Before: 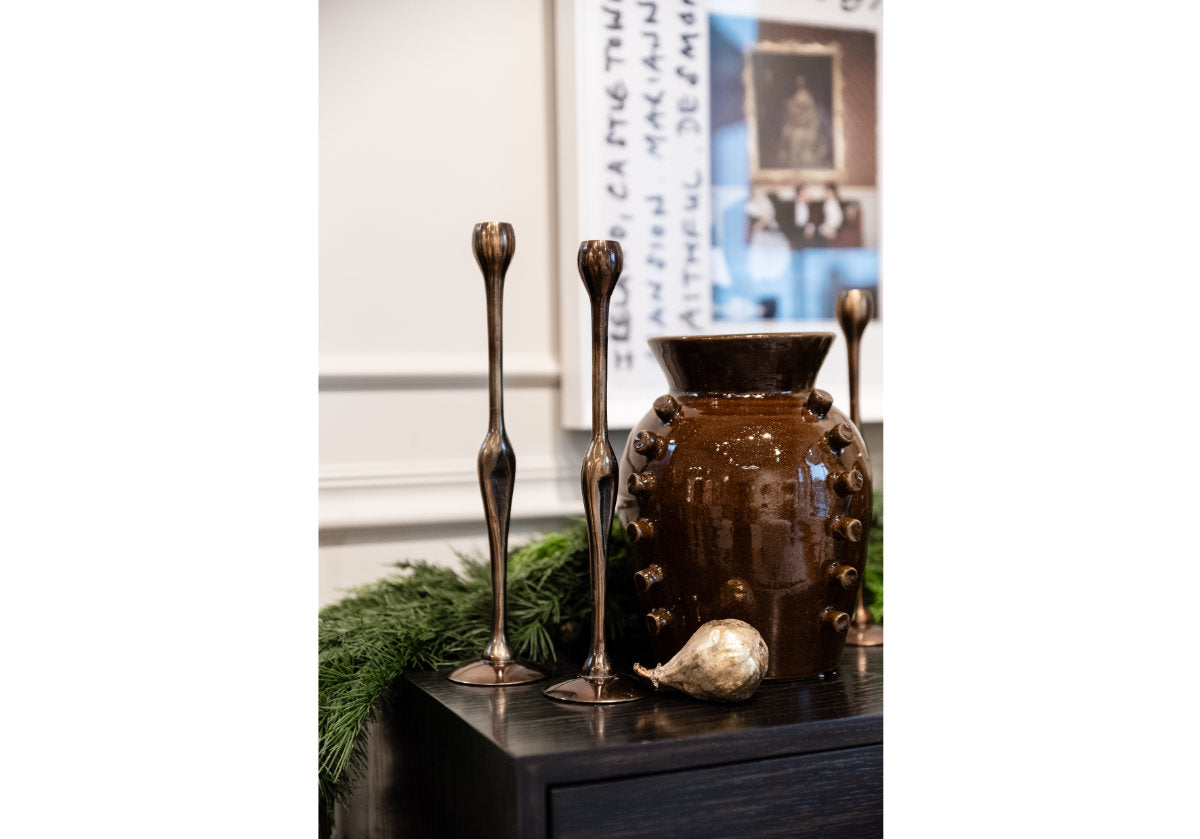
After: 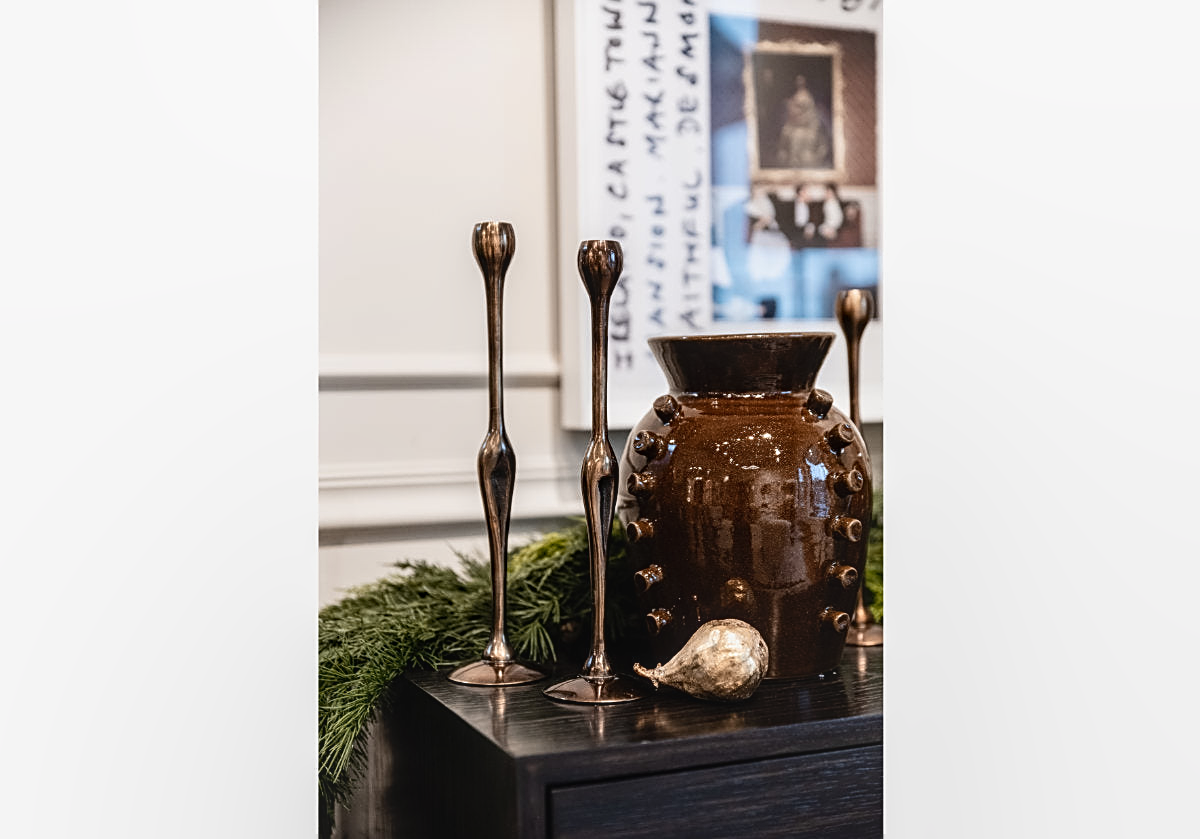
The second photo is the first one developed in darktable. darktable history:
color zones: curves: ch2 [(0, 0.5) (0.143, 0.5) (0.286, 0.416) (0.429, 0.5) (0.571, 0.5) (0.714, 0.5) (0.857, 0.5) (1, 0.5)]
sharpen: on, module defaults
exposure: exposure -0.152 EV, compensate exposure bias true, compensate highlight preservation false
local contrast: on, module defaults
contrast brightness saturation: contrast 0.143
